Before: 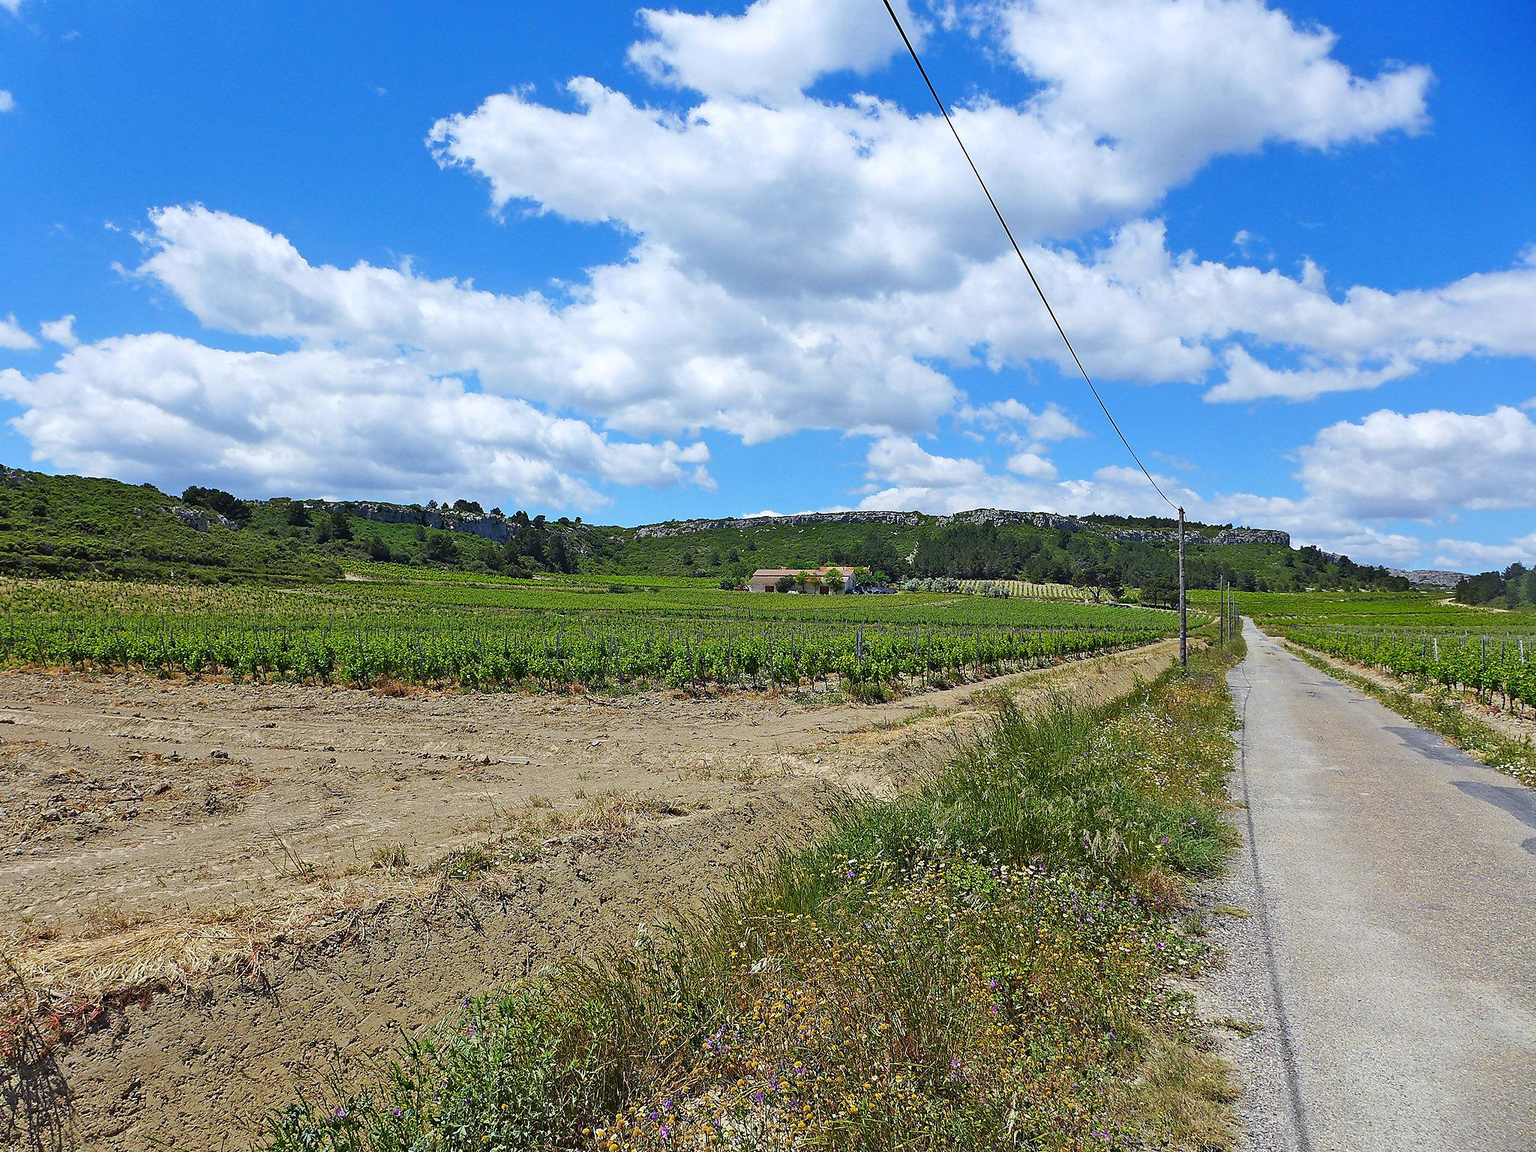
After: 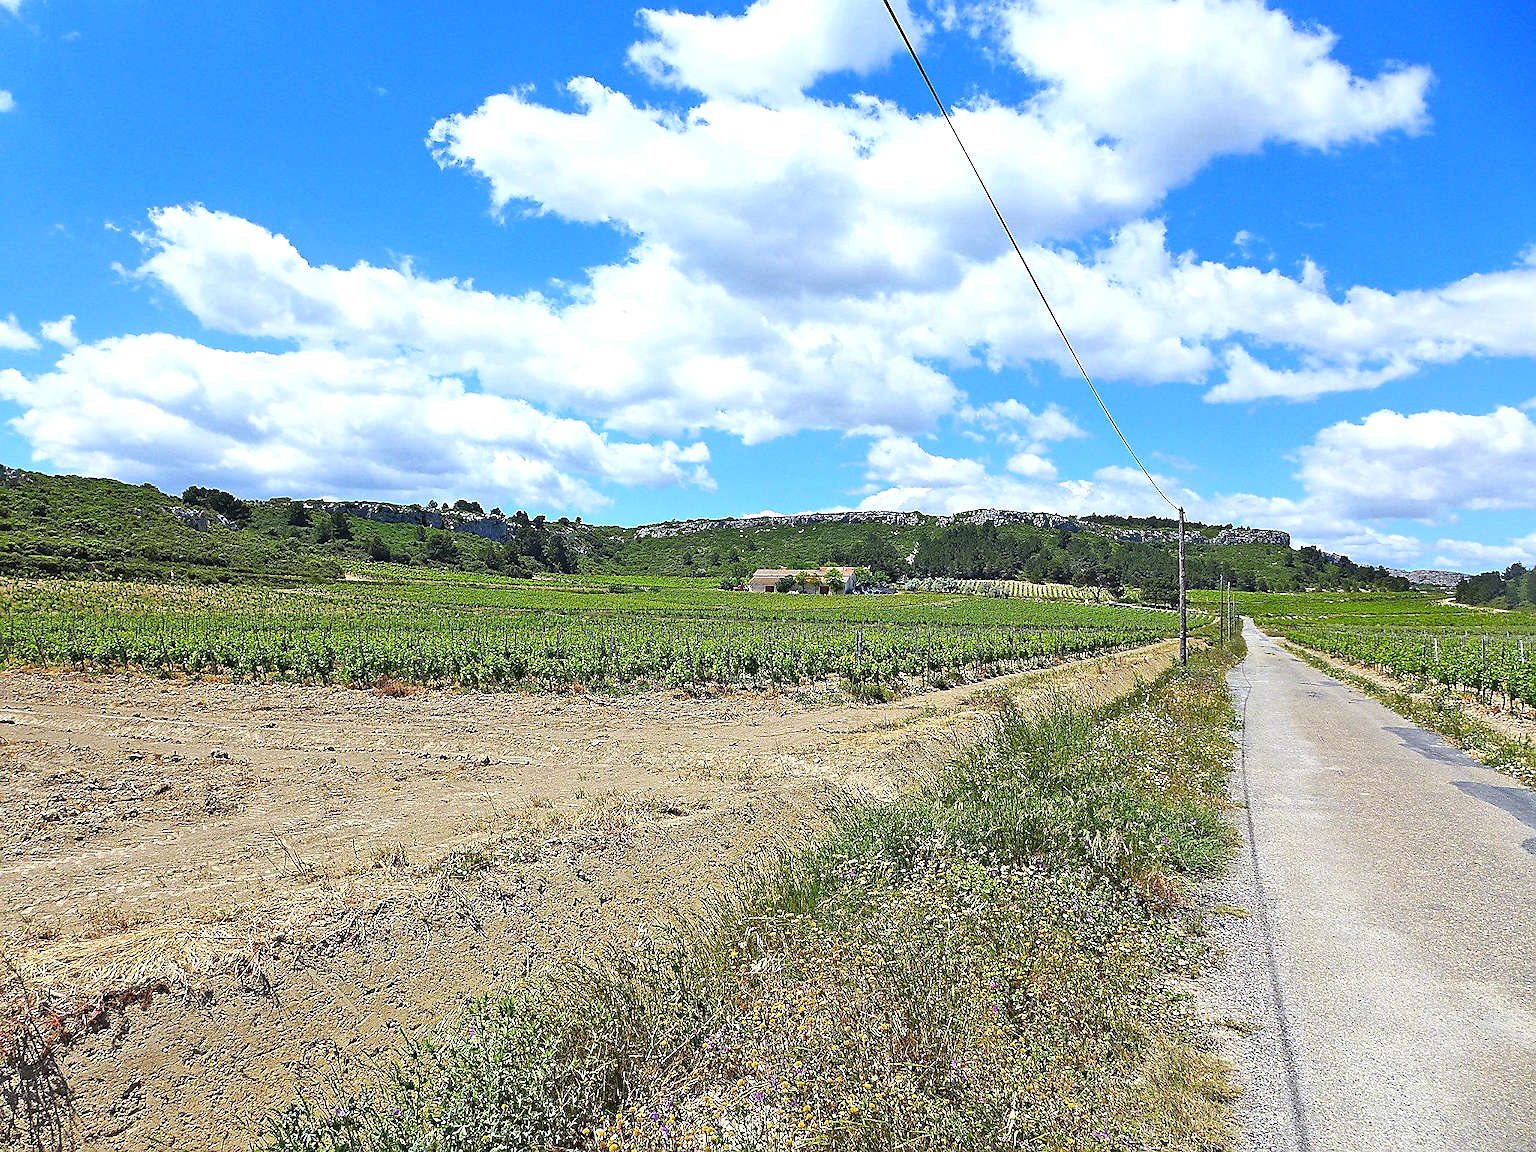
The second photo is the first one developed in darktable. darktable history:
exposure: black level correction 0, exposure 0.499 EV
sharpen: on, module defaults
